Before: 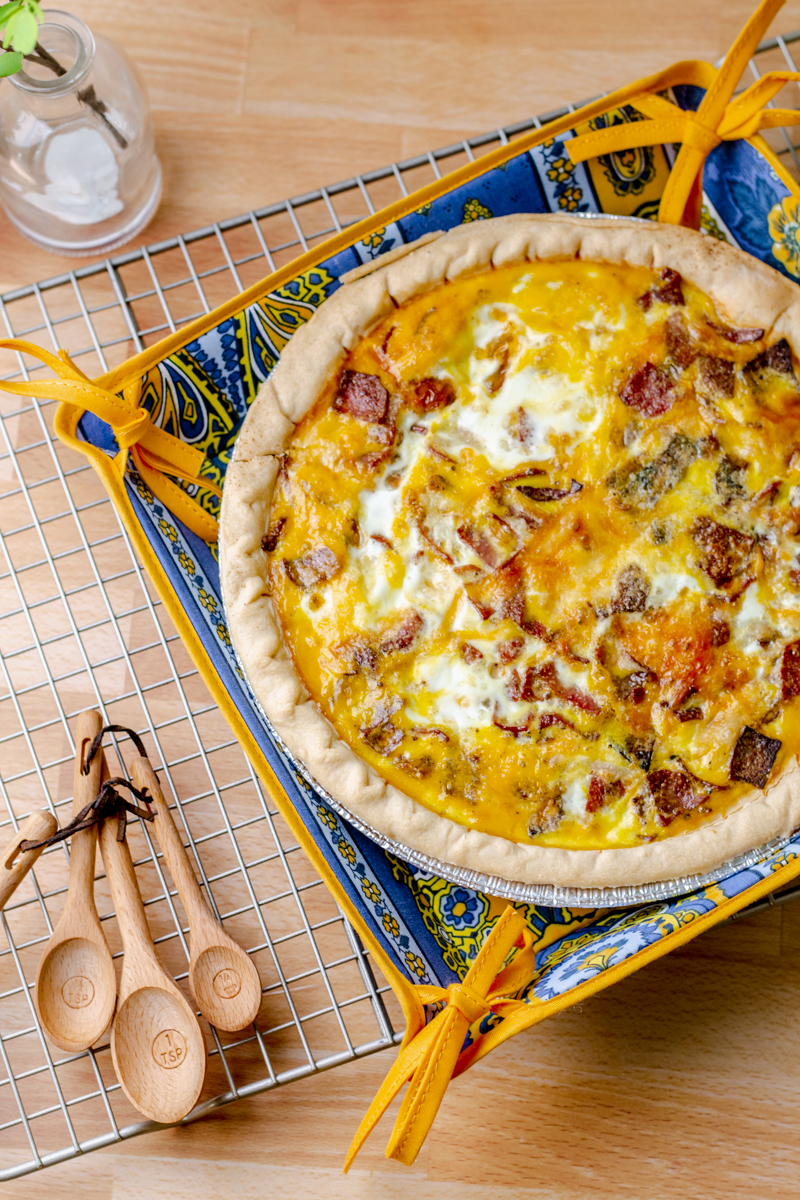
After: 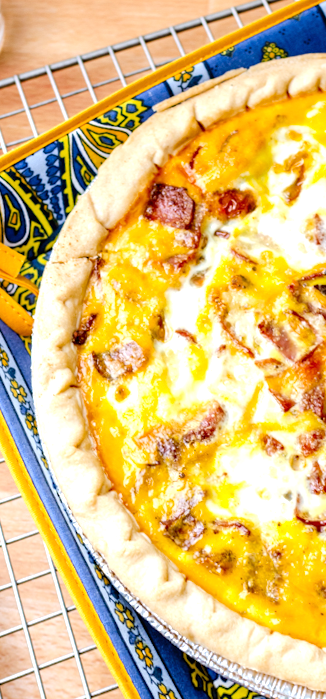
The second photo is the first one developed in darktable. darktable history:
crop: left 17.835%, top 7.675%, right 32.881%, bottom 32.213%
exposure: black level correction 0, exposure 0.7 EV, compensate exposure bias true, compensate highlight preservation false
rotate and perspective: rotation 0.72°, lens shift (vertical) -0.352, lens shift (horizontal) -0.051, crop left 0.152, crop right 0.859, crop top 0.019, crop bottom 0.964
